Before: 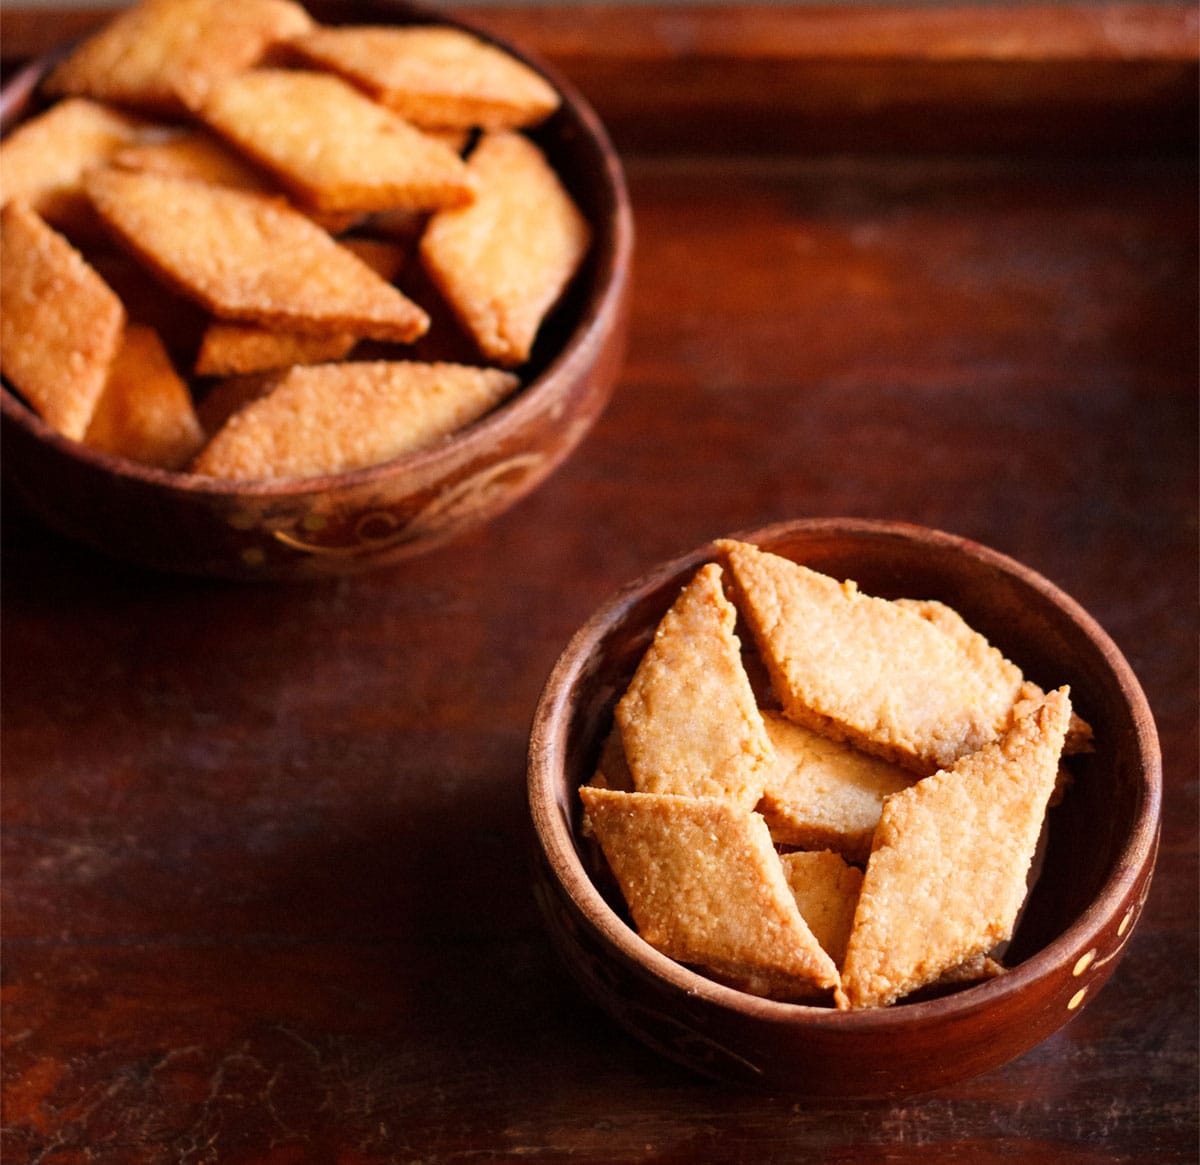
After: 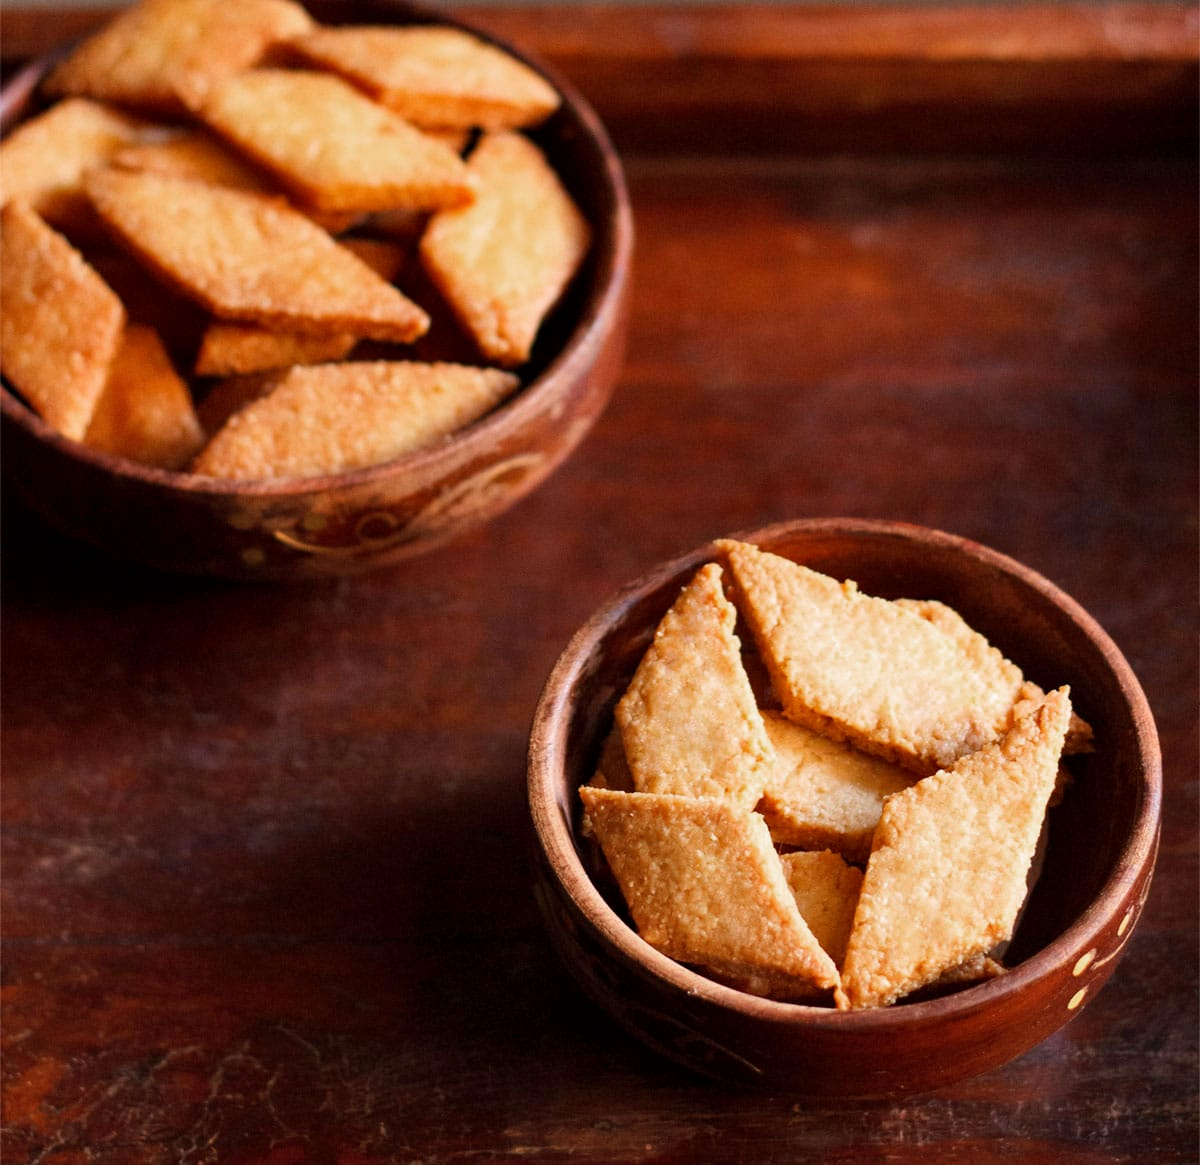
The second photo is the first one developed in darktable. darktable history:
color zones: curves: ch0 [(0, 0.5) (0.143, 0.5) (0.286, 0.456) (0.429, 0.5) (0.571, 0.5) (0.714, 0.5) (0.857, 0.5) (1, 0.5)]; ch1 [(0, 0.5) (0.143, 0.5) (0.286, 0.422) (0.429, 0.5) (0.571, 0.5) (0.714, 0.5) (0.857, 0.5) (1, 0.5)]
shadows and highlights: radius 125.46, shadows 30.51, highlights -30.51, low approximation 0.01, soften with gaussian
exposure: black level correction 0.001, compensate highlight preservation false
